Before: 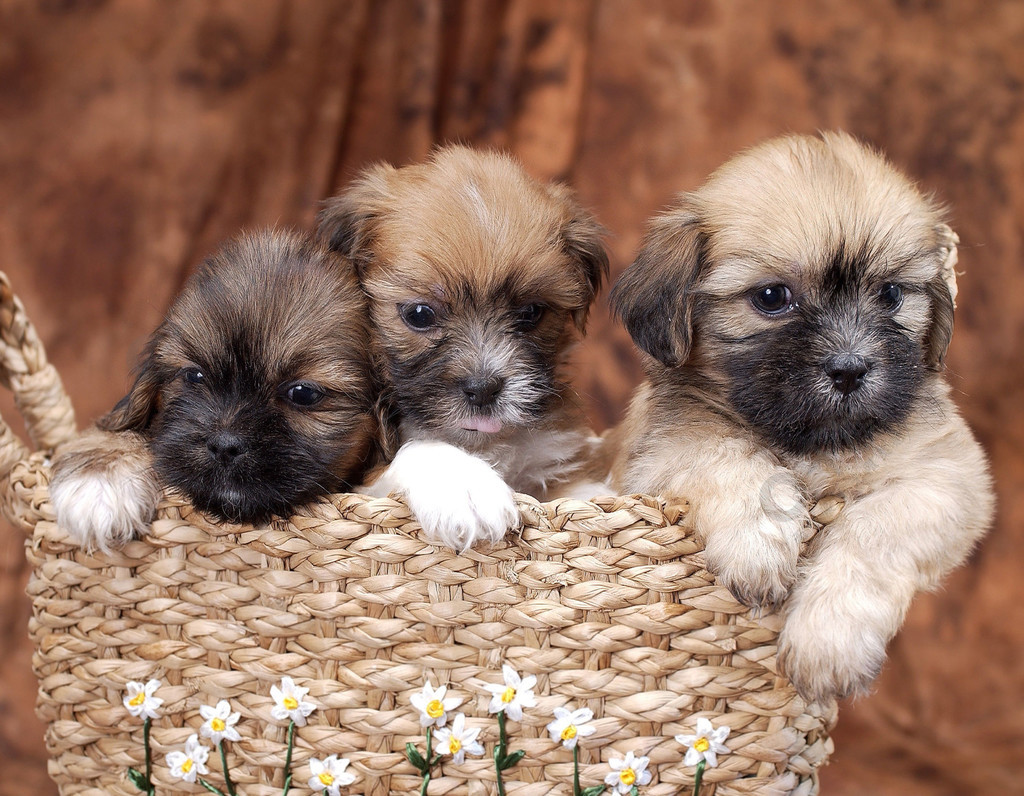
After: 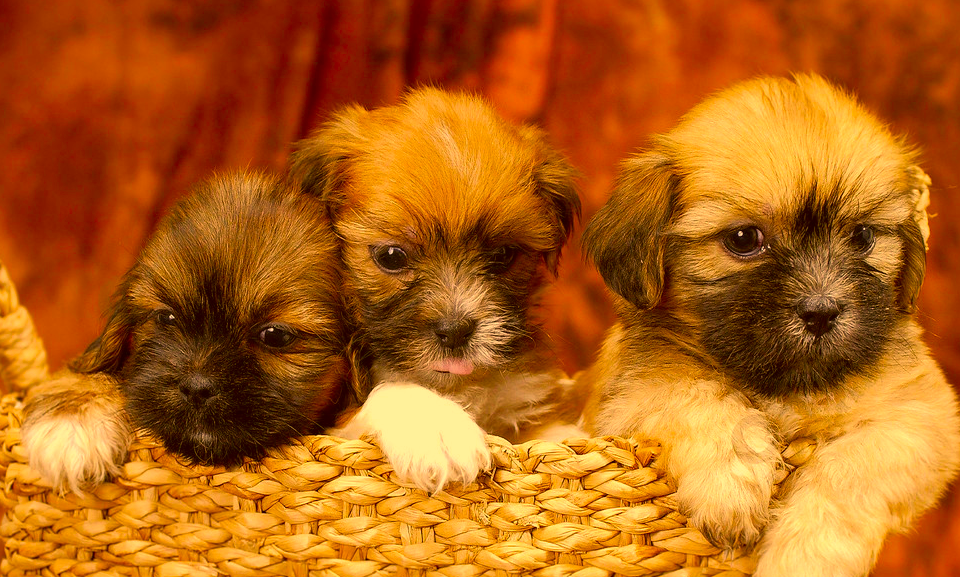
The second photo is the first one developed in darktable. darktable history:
color correction: highlights a* 10.44, highlights b* 30.04, shadows a* 2.73, shadows b* 17.51, saturation 1.72
crop: left 2.737%, top 7.287%, right 3.421%, bottom 20.179%
shadows and highlights: radius 125.46, shadows 21.19, highlights -21.19, low approximation 0.01
